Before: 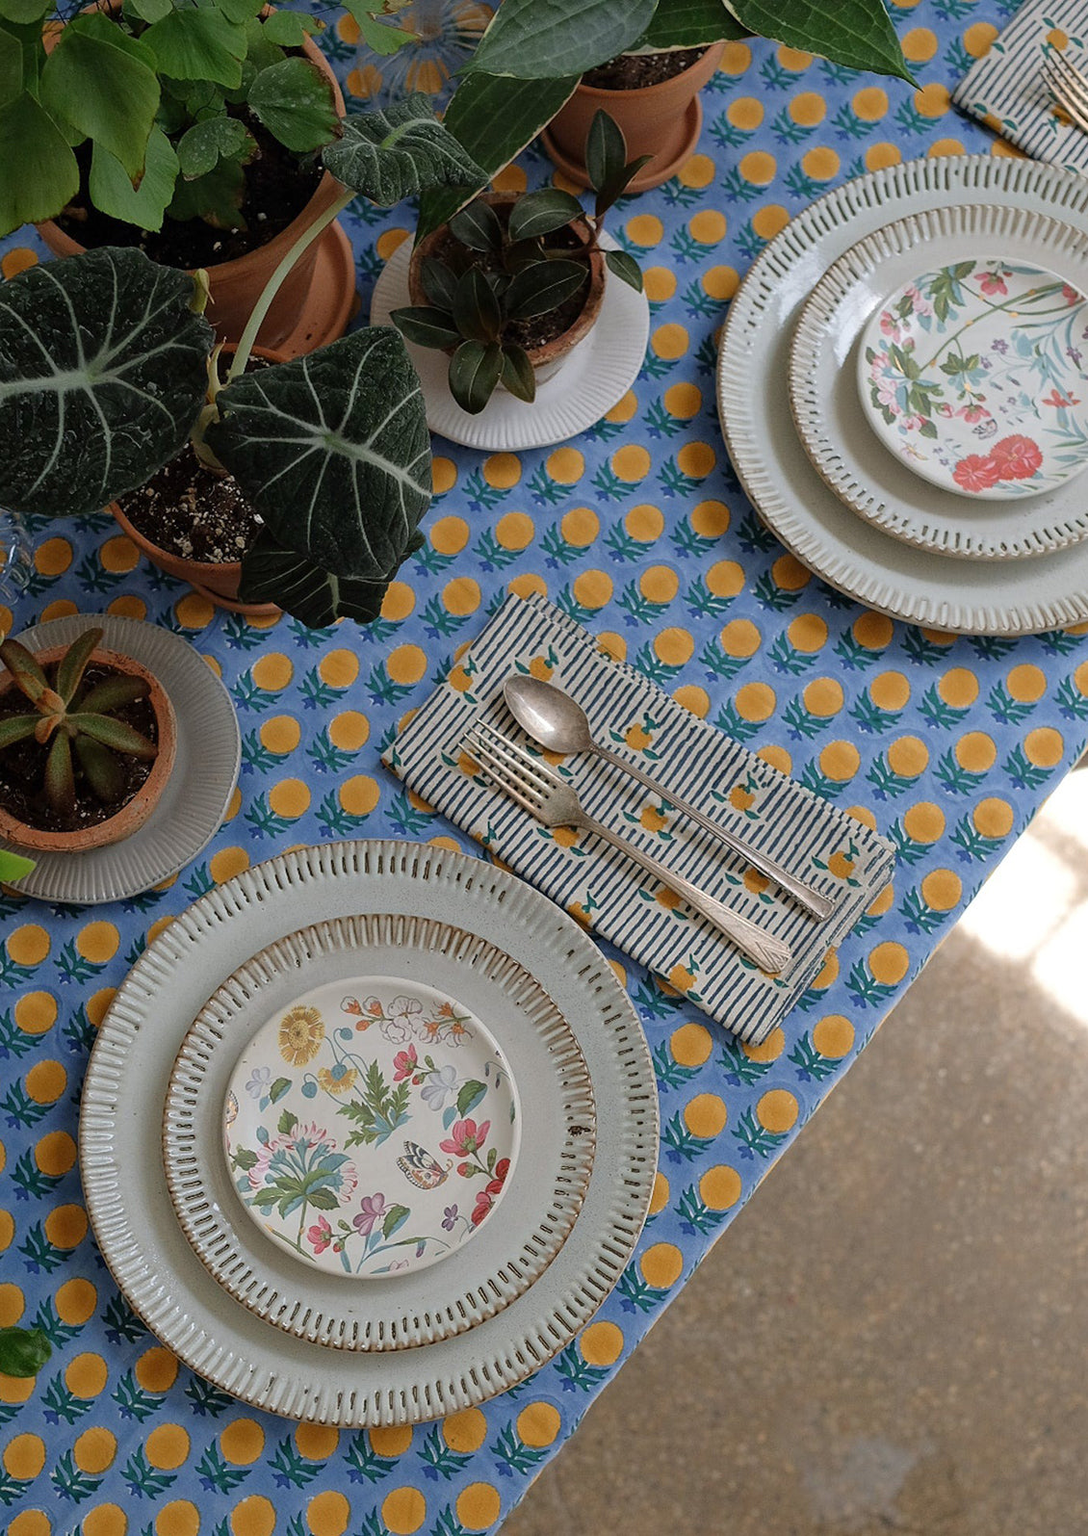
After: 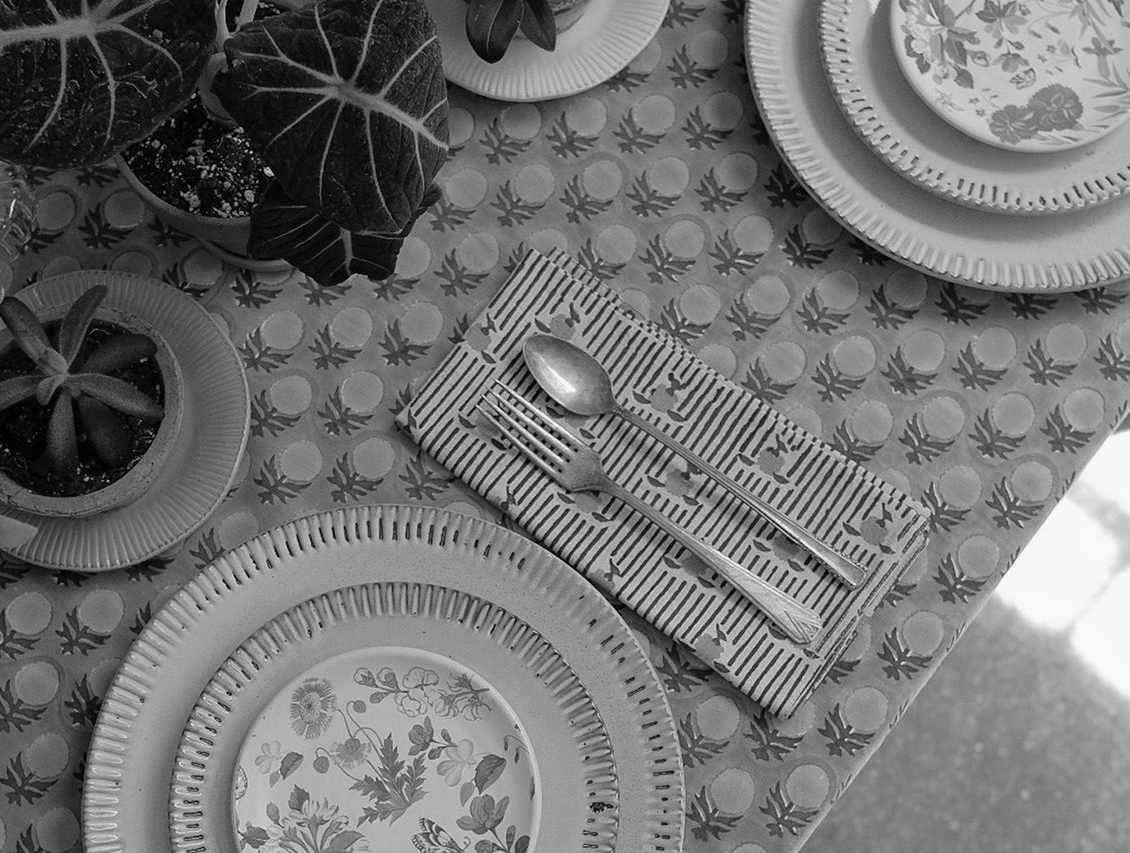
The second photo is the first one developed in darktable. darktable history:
monochrome: a 32, b 64, size 2.3
crop and rotate: top 23.043%, bottom 23.437%
white balance: red 0.983, blue 1.036
